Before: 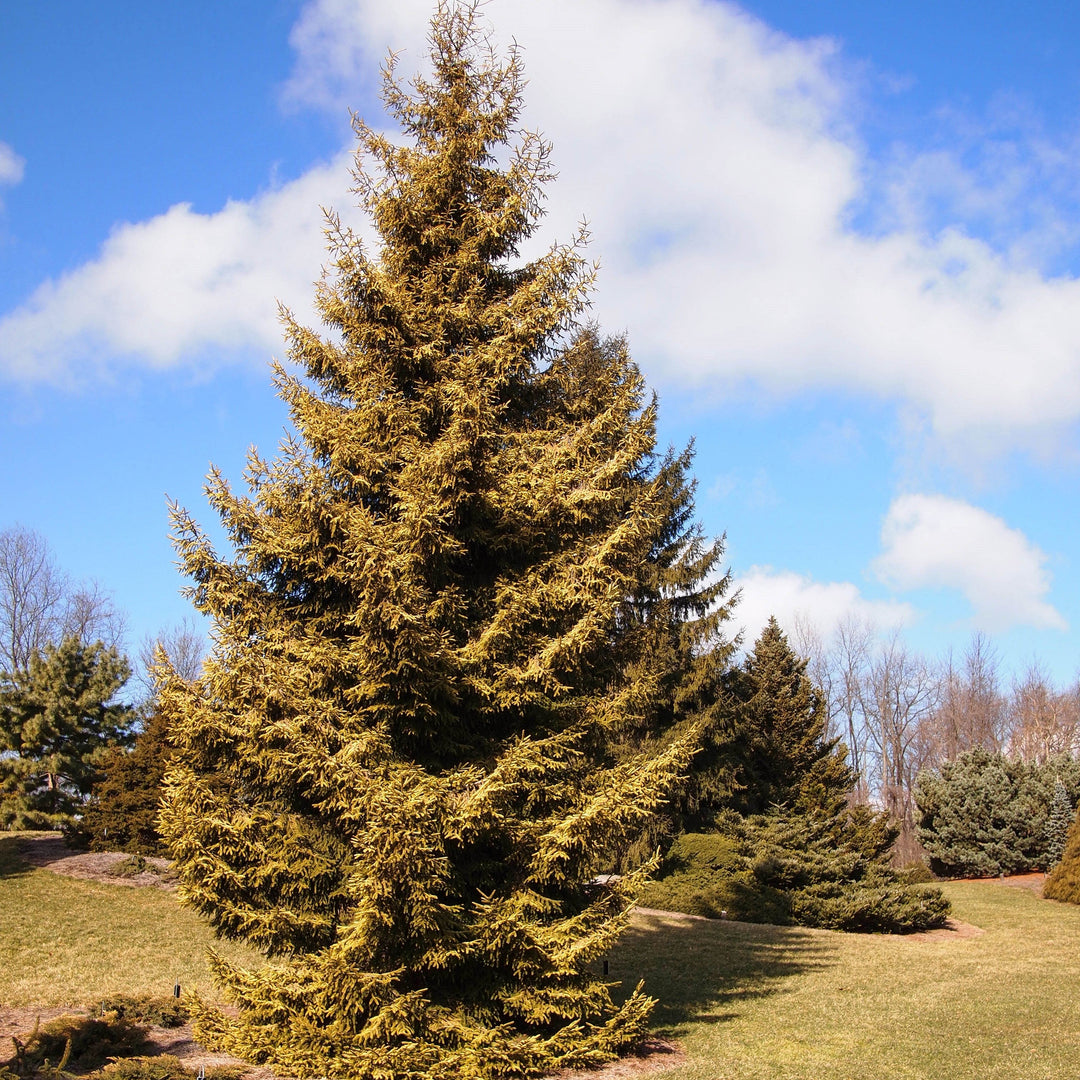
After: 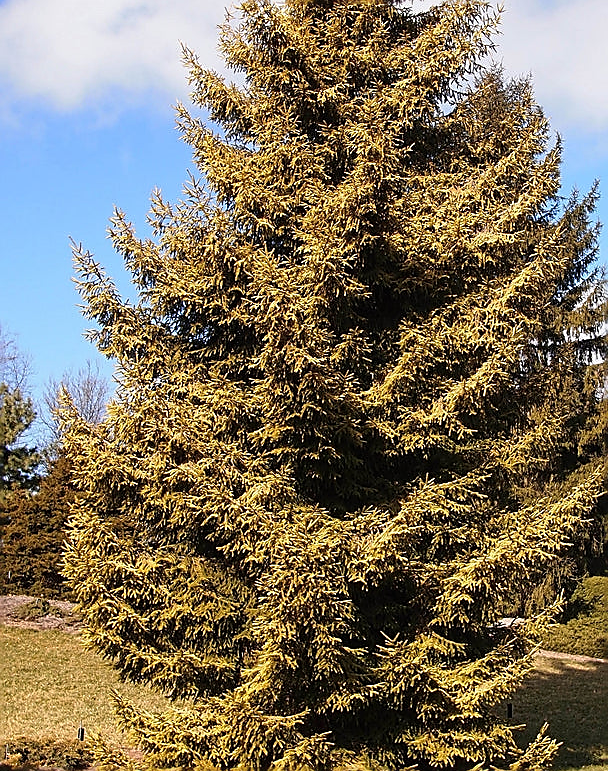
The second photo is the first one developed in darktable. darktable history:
crop: left 8.966%, top 23.852%, right 34.699%, bottom 4.703%
sharpen: radius 1.4, amount 1.25, threshold 0.7
